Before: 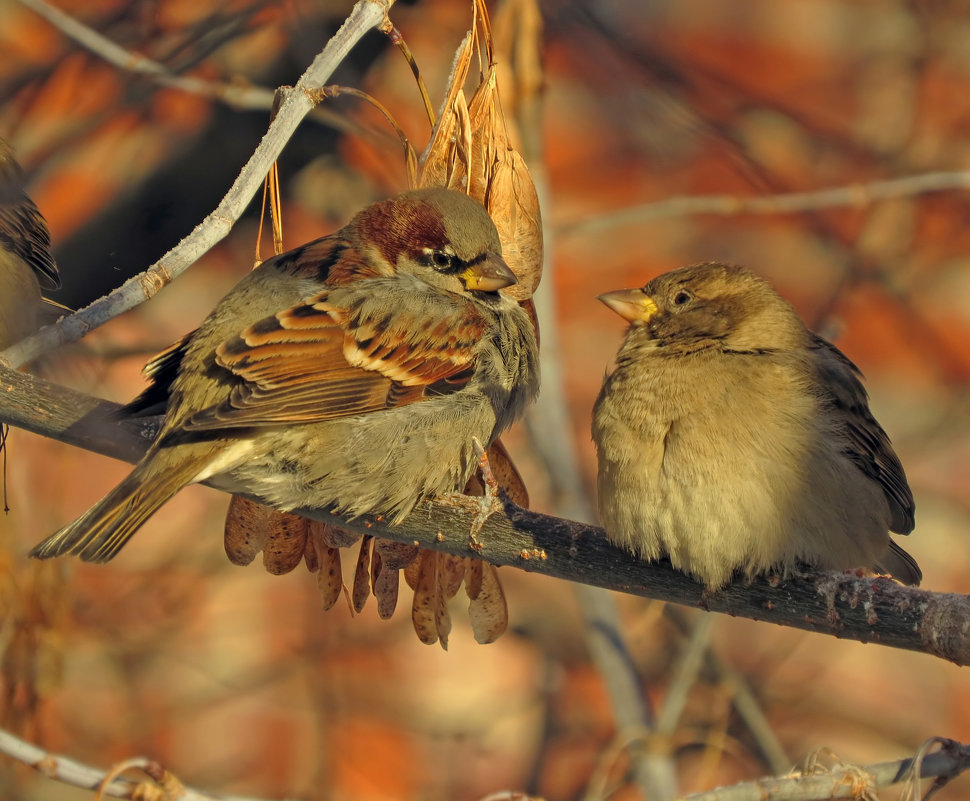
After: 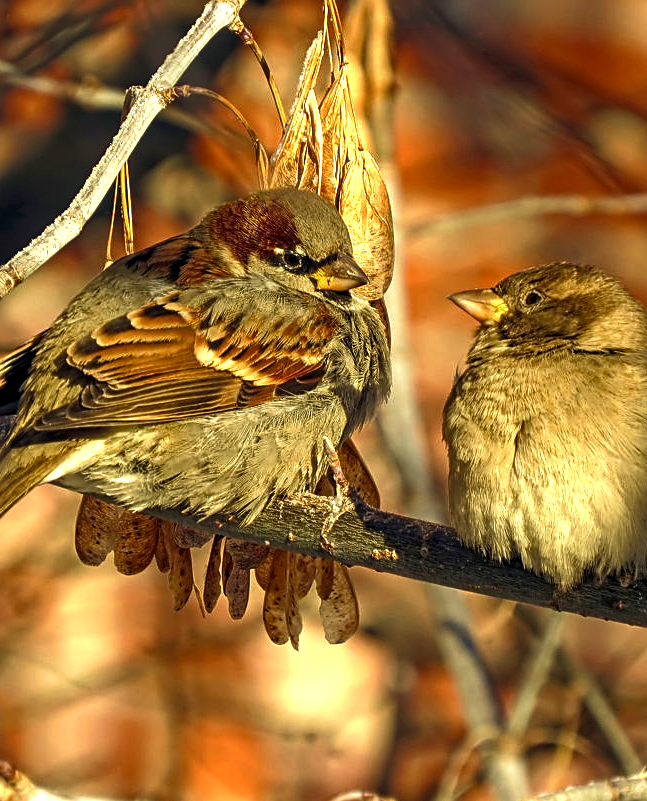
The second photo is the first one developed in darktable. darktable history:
tone equalizer: -8 EV -0.001 EV, -7 EV 0.003 EV, -6 EV -0.004 EV, -5 EV -0.009 EV, -4 EV -0.084 EV, -3 EV -0.208 EV, -2 EV -0.247 EV, -1 EV 0.094 EV, +0 EV 0.277 EV
crop: left 15.429%, right 17.855%
velvia: strength 26.47%
exposure: exposure 0.351 EV, compensate highlight preservation false
color balance rgb: perceptual saturation grading › global saturation 20%, perceptual saturation grading › highlights -24.892%, perceptual saturation grading › shadows 25.645%, perceptual brilliance grading › highlights 14.558%, perceptual brilliance grading › mid-tones -6.094%, perceptual brilliance grading › shadows -26.243%
local contrast: detail 130%
sharpen: on, module defaults
